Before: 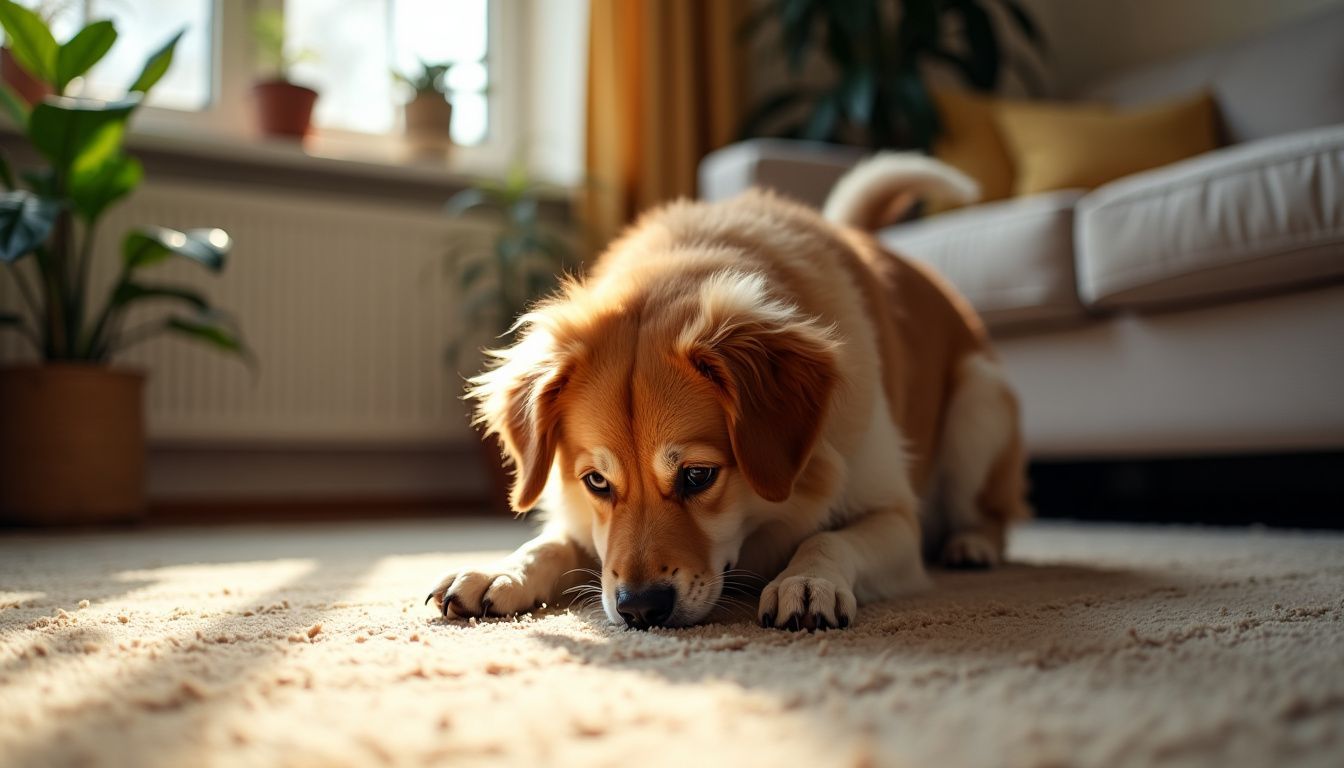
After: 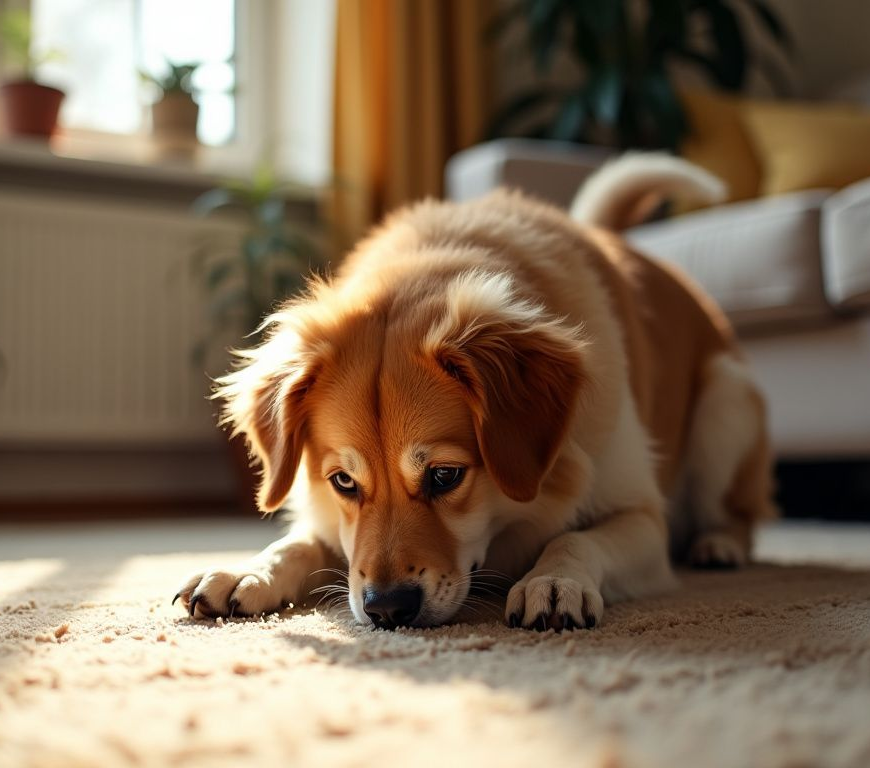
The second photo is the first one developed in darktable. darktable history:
crop and rotate: left 18.869%, right 16.359%
